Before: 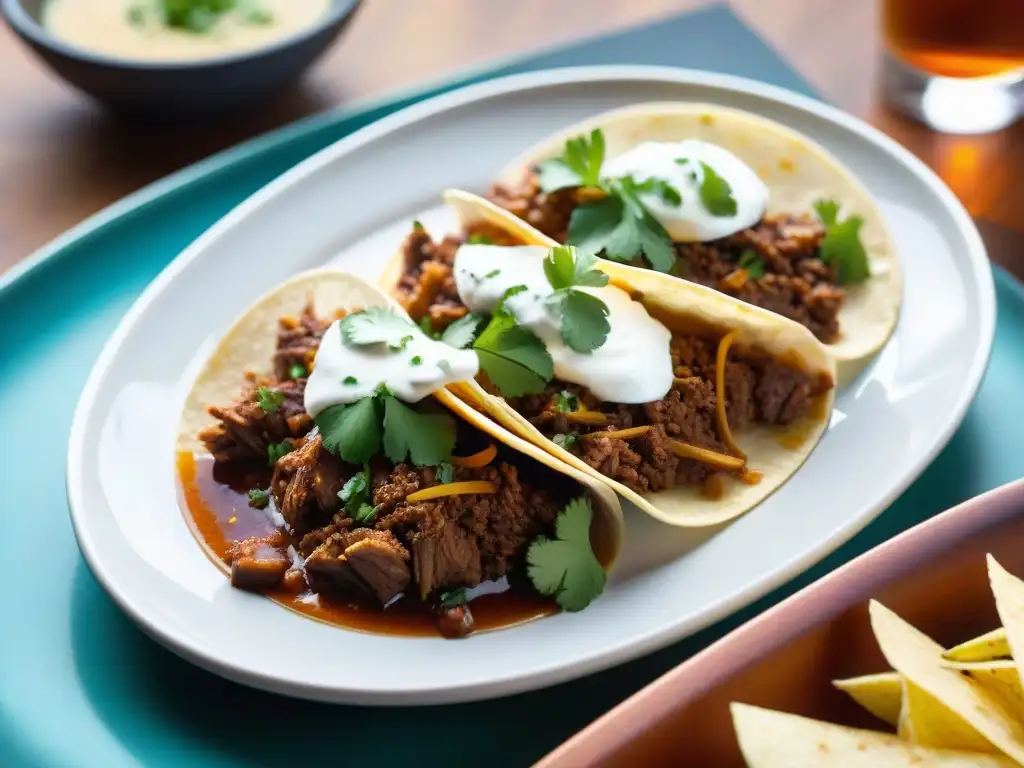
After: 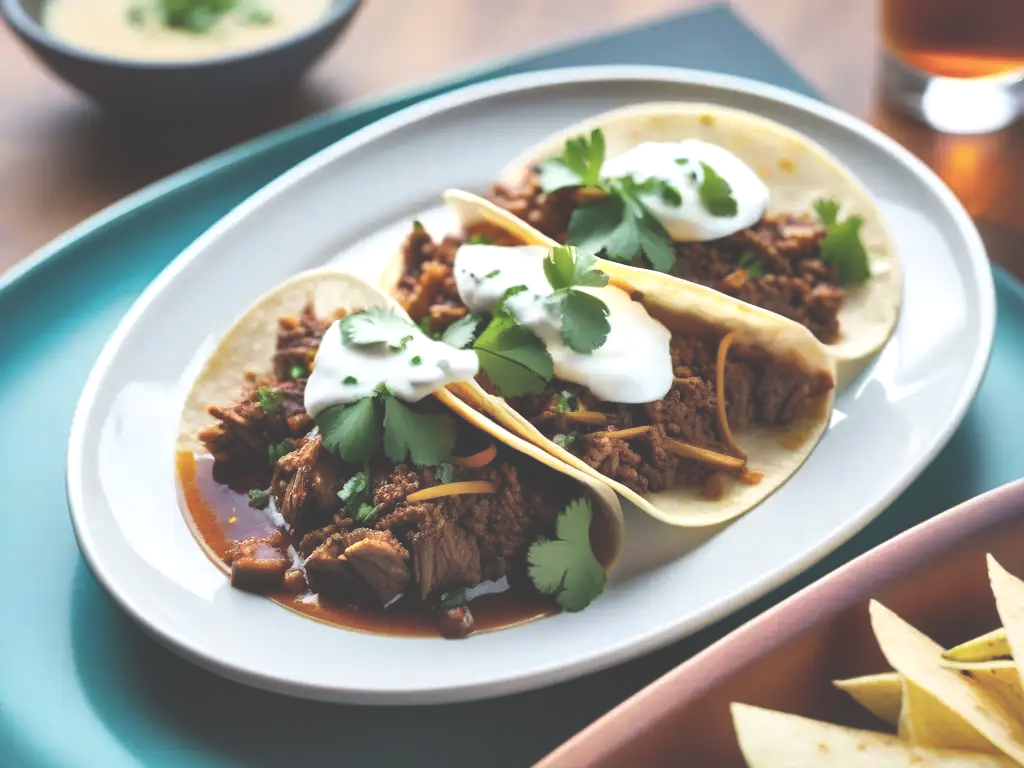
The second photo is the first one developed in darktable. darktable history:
exposure: black level correction -0.062, exposure -0.05 EV, compensate highlight preservation false
local contrast: mode bilateral grid, contrast 25, coarseness 60, detail 151%, midtone range 0.2
